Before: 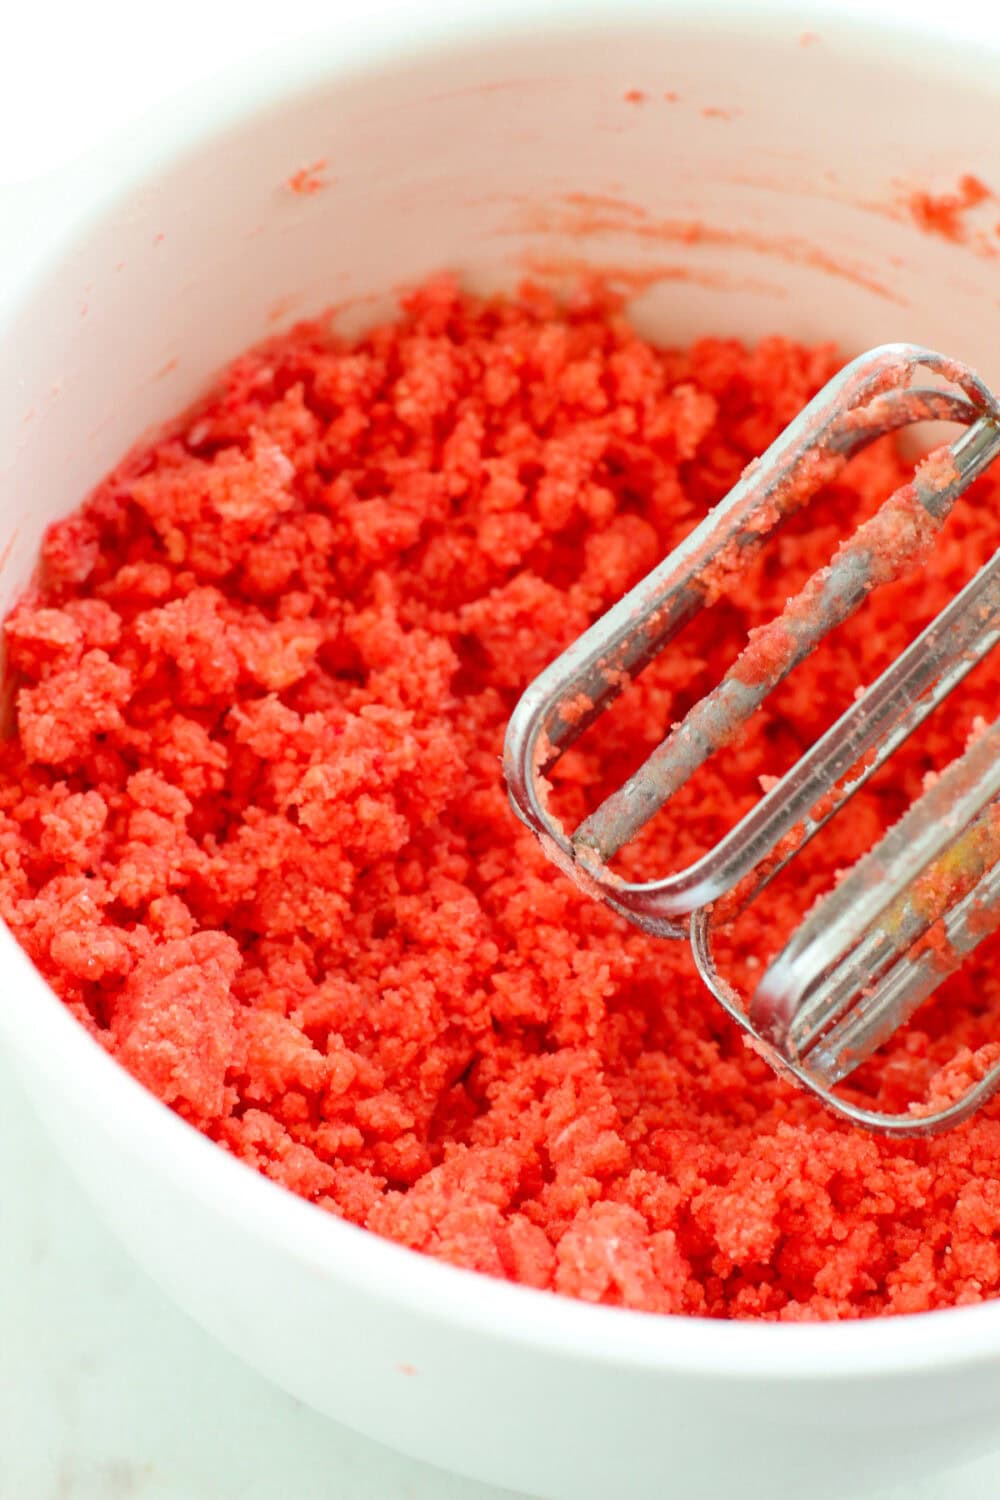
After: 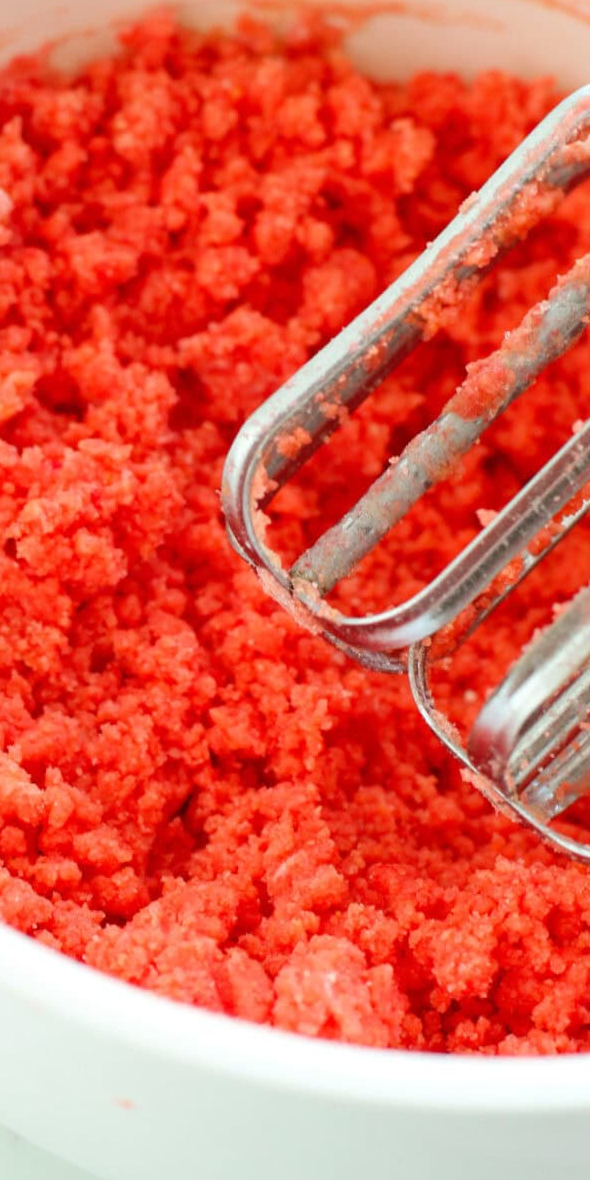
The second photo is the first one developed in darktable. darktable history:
crop and rotate: left 28.256%, top 17.734%, right 12.656%, bottom 3.573%
